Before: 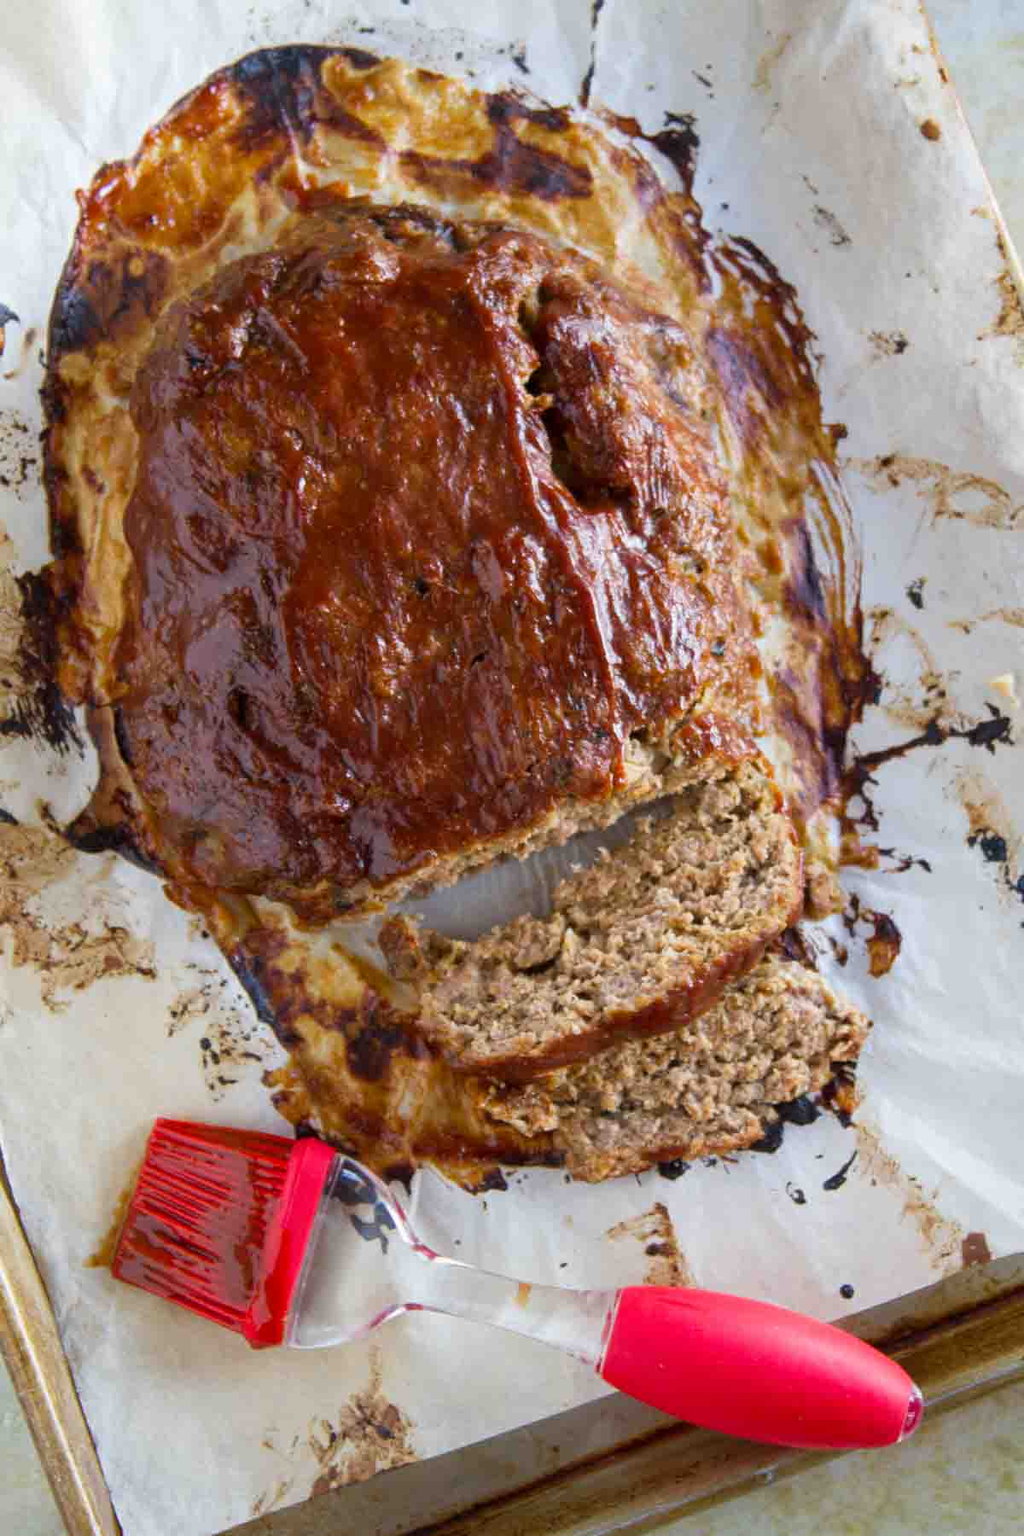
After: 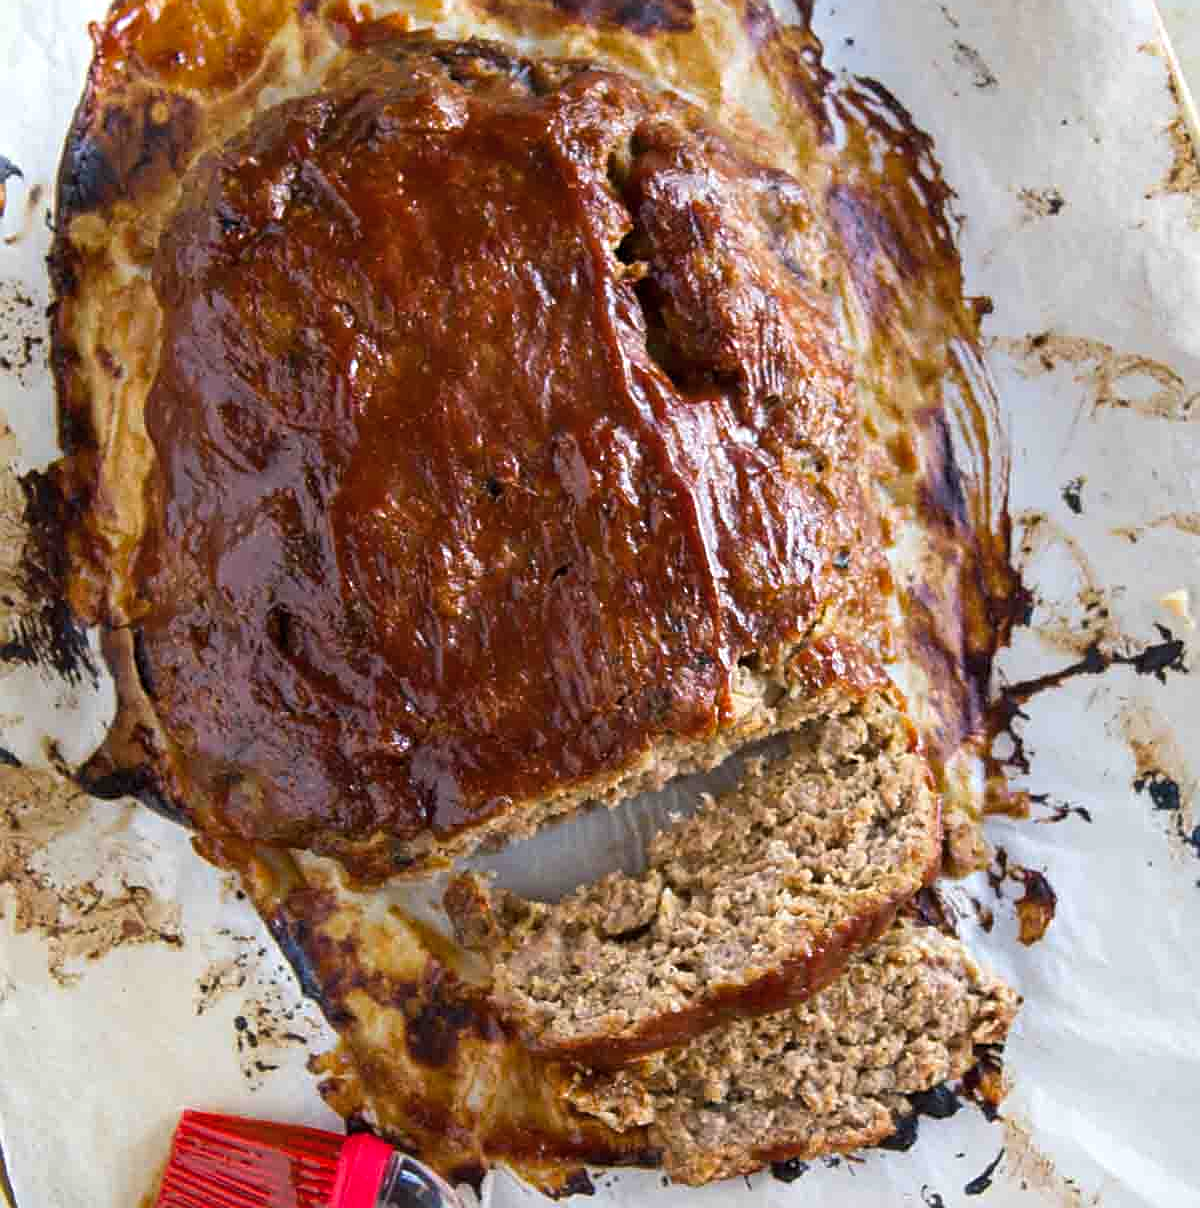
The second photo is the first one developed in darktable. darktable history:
crop: top 11.15%, bottom 21.702%
sharpen: on, module defaults
color balance rgb: shadows lift › luminance -4.876%, shadows lift › chroma 1.085%, shadows lift › hue 218.11°, perceptual saturation grading › global saturation 0.863%, perceptual brilliance grading › highlights 8.505%, perceptual brilliance grading › mid-tones 3.423%, perceptual brilliance grading › shadows 2.421%, saturation formula JzAzBz (2021)
